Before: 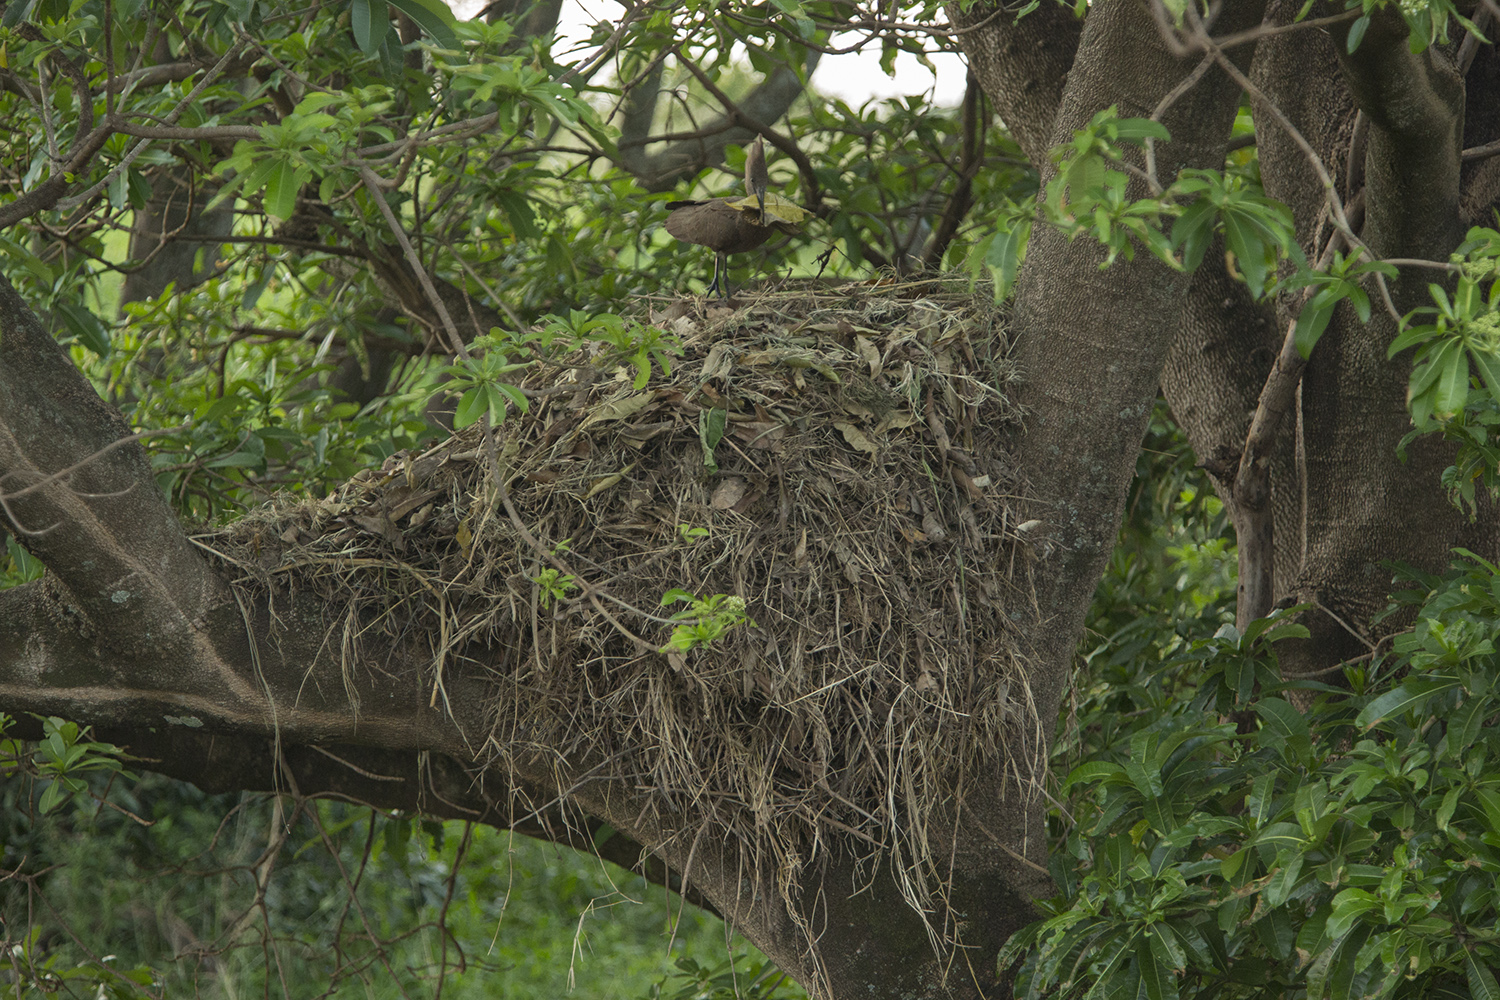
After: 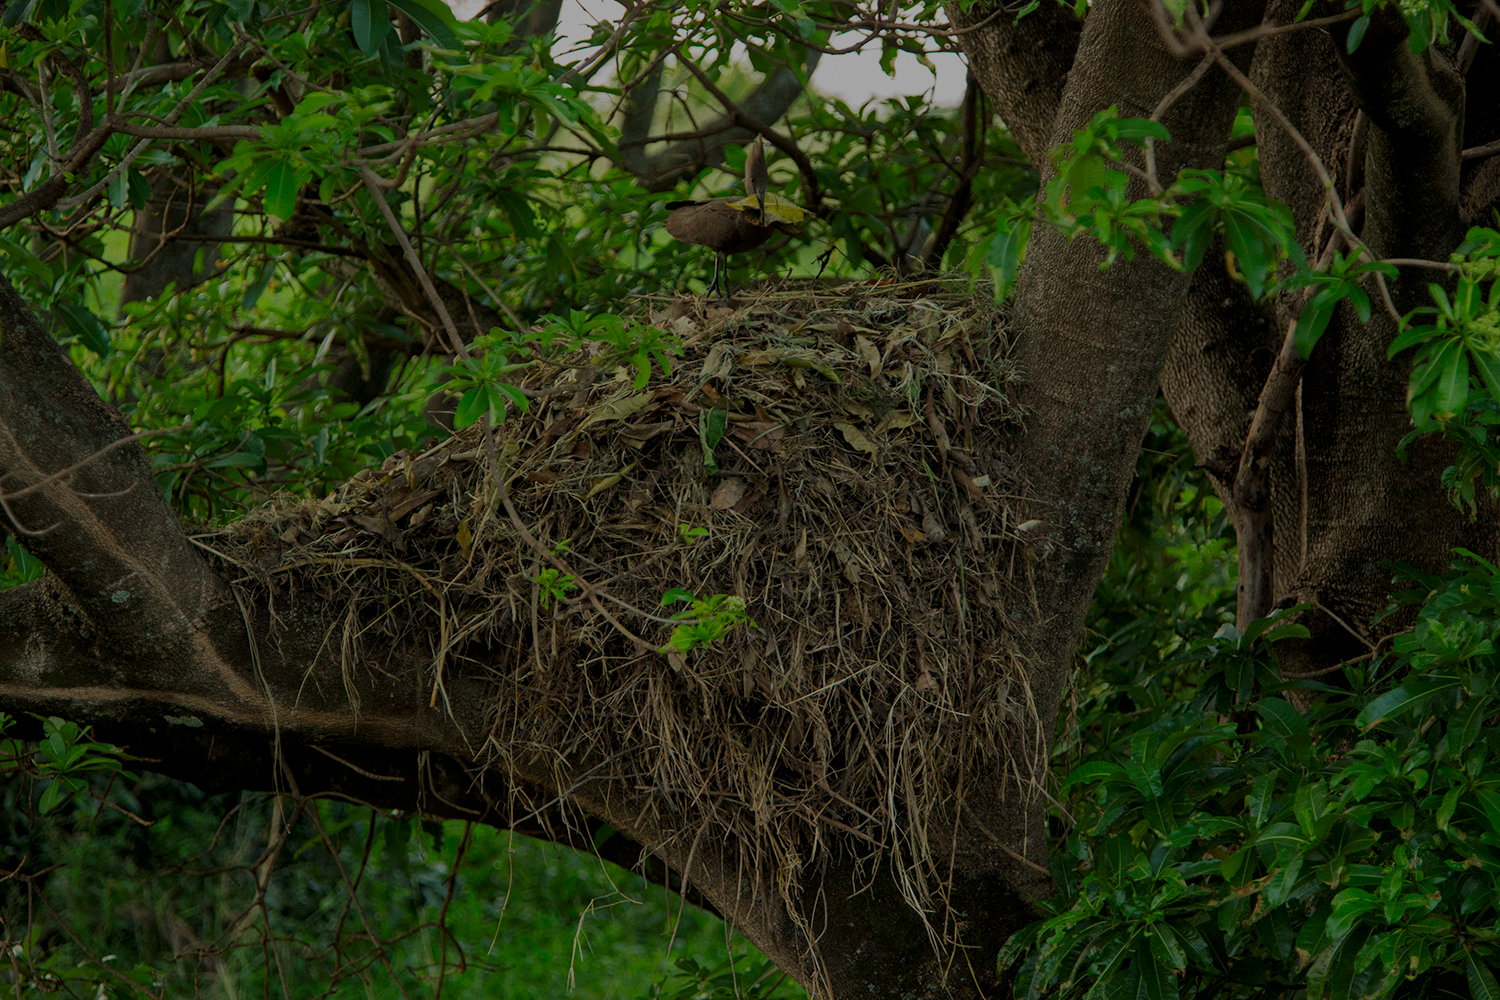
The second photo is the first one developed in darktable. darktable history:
contrast brightness saturation: contrast 0.095, brightness -0.277, saturation 0.137
filmic rgb: middle gray luminance 3.61%, black relative exposure -5.9 EV, white relative exposure 6.37 EV, dynamic range scaling 22.04%, target black luminance 0%, hardness 2.28, latitude 46.21%, contrast 0.78, highlights saturation mix 98.78%, shadows ↔ highlights balance 0.236%, iterations of high-quality reconstruction 0
